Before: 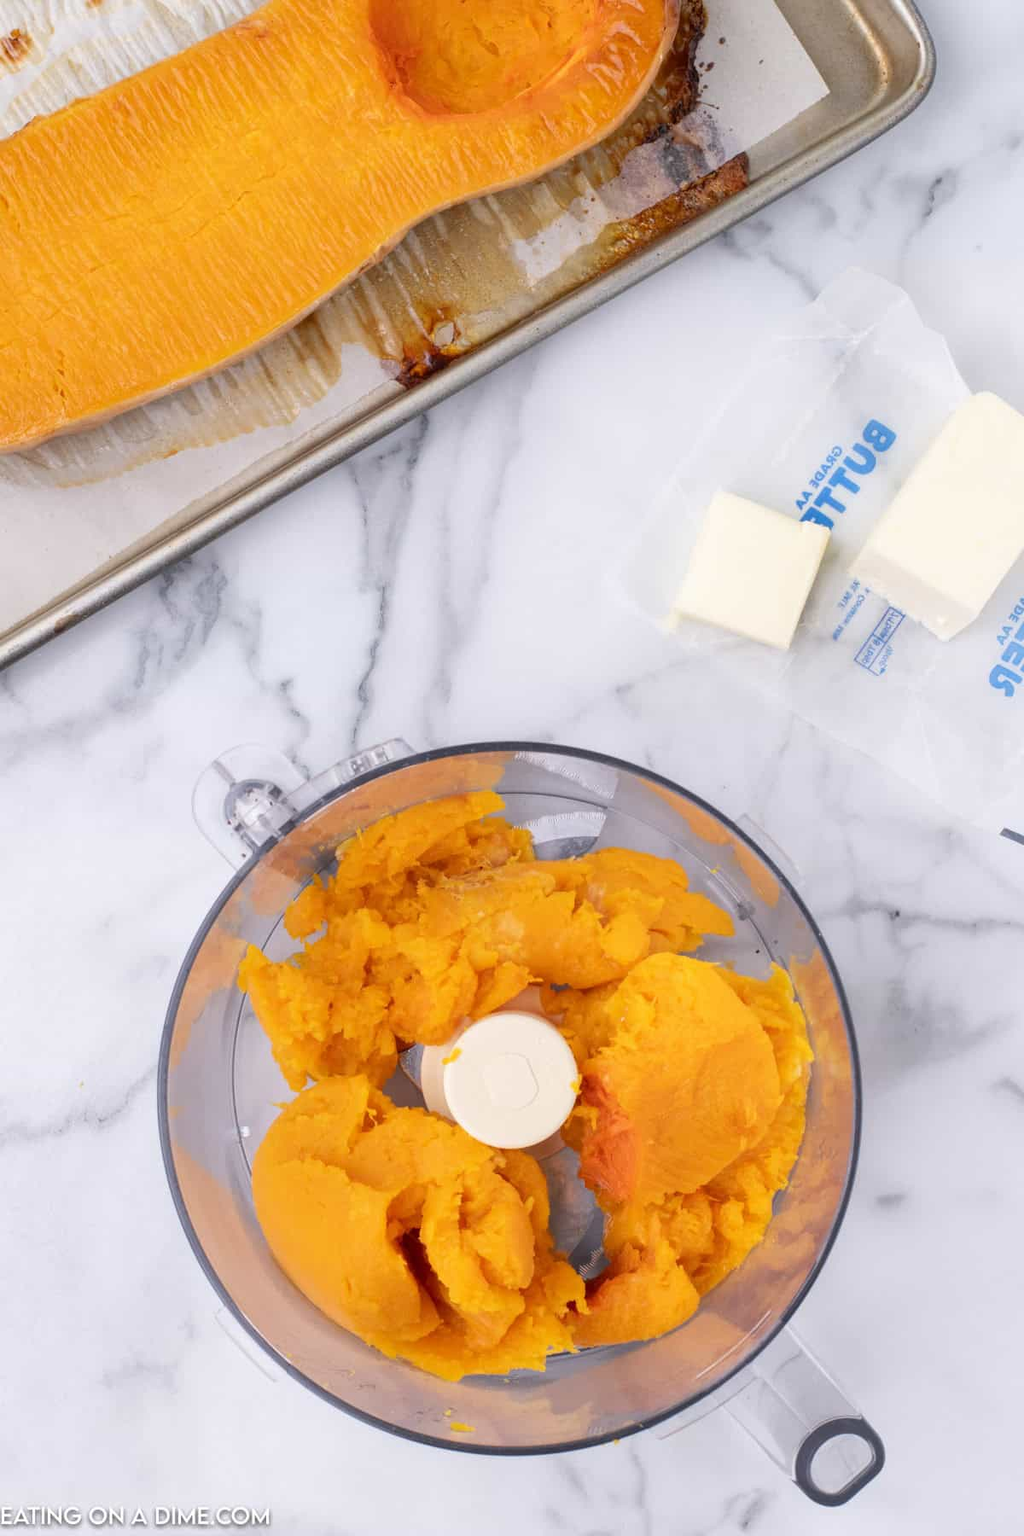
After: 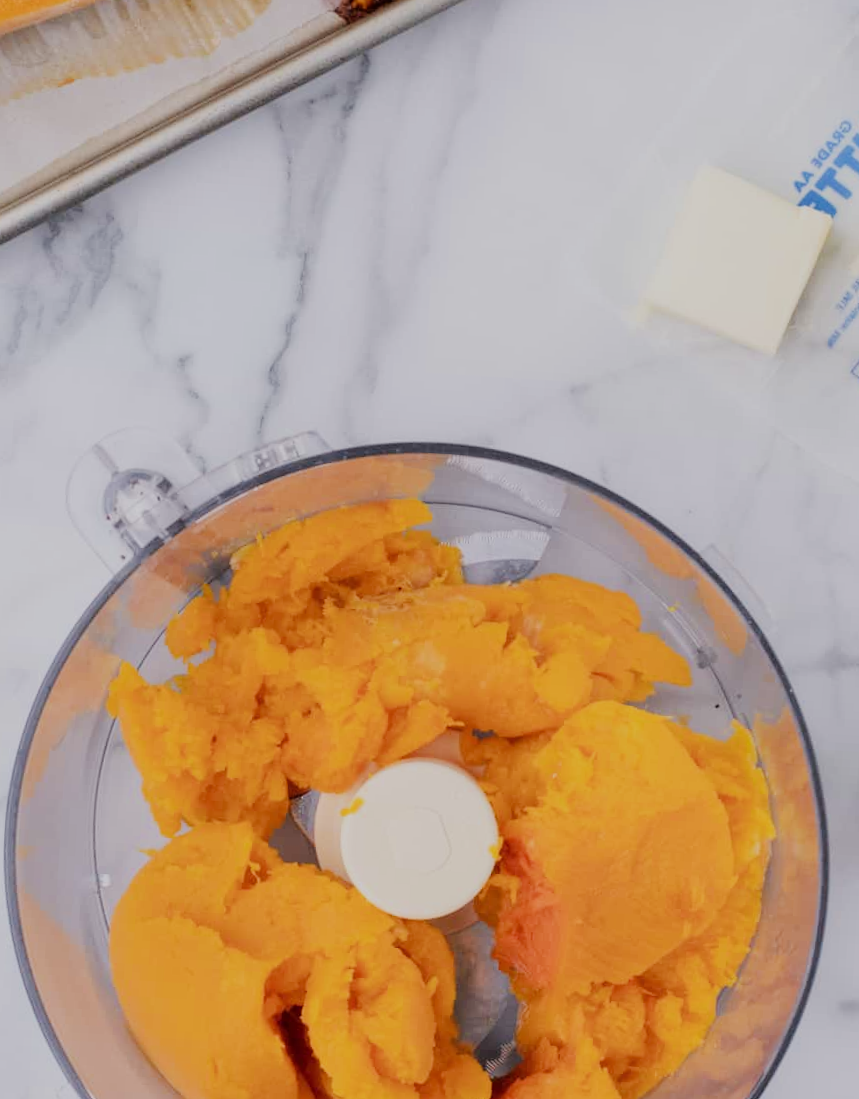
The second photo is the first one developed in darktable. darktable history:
crop and rotate: angle -3.48°, left 9.802%, top 21.321%, right 12.183%, bottom 12.123%
filmic rgb: black relative exposure -6.93 EV, white relative exposure 5.67 EV, hardness 2.86
